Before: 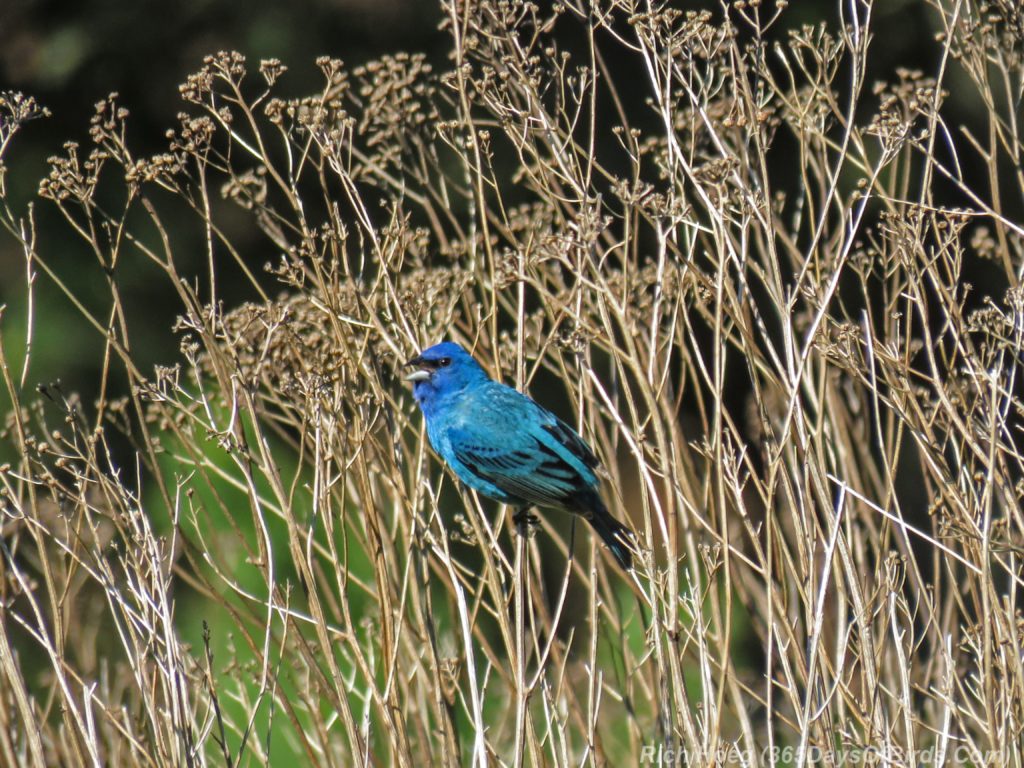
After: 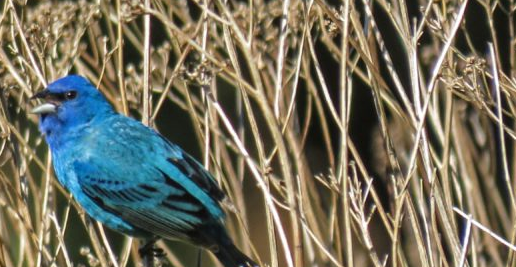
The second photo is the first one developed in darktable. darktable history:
crop: left 36.585%, top 34.771%, right 12.968%, bottom 30.435%
